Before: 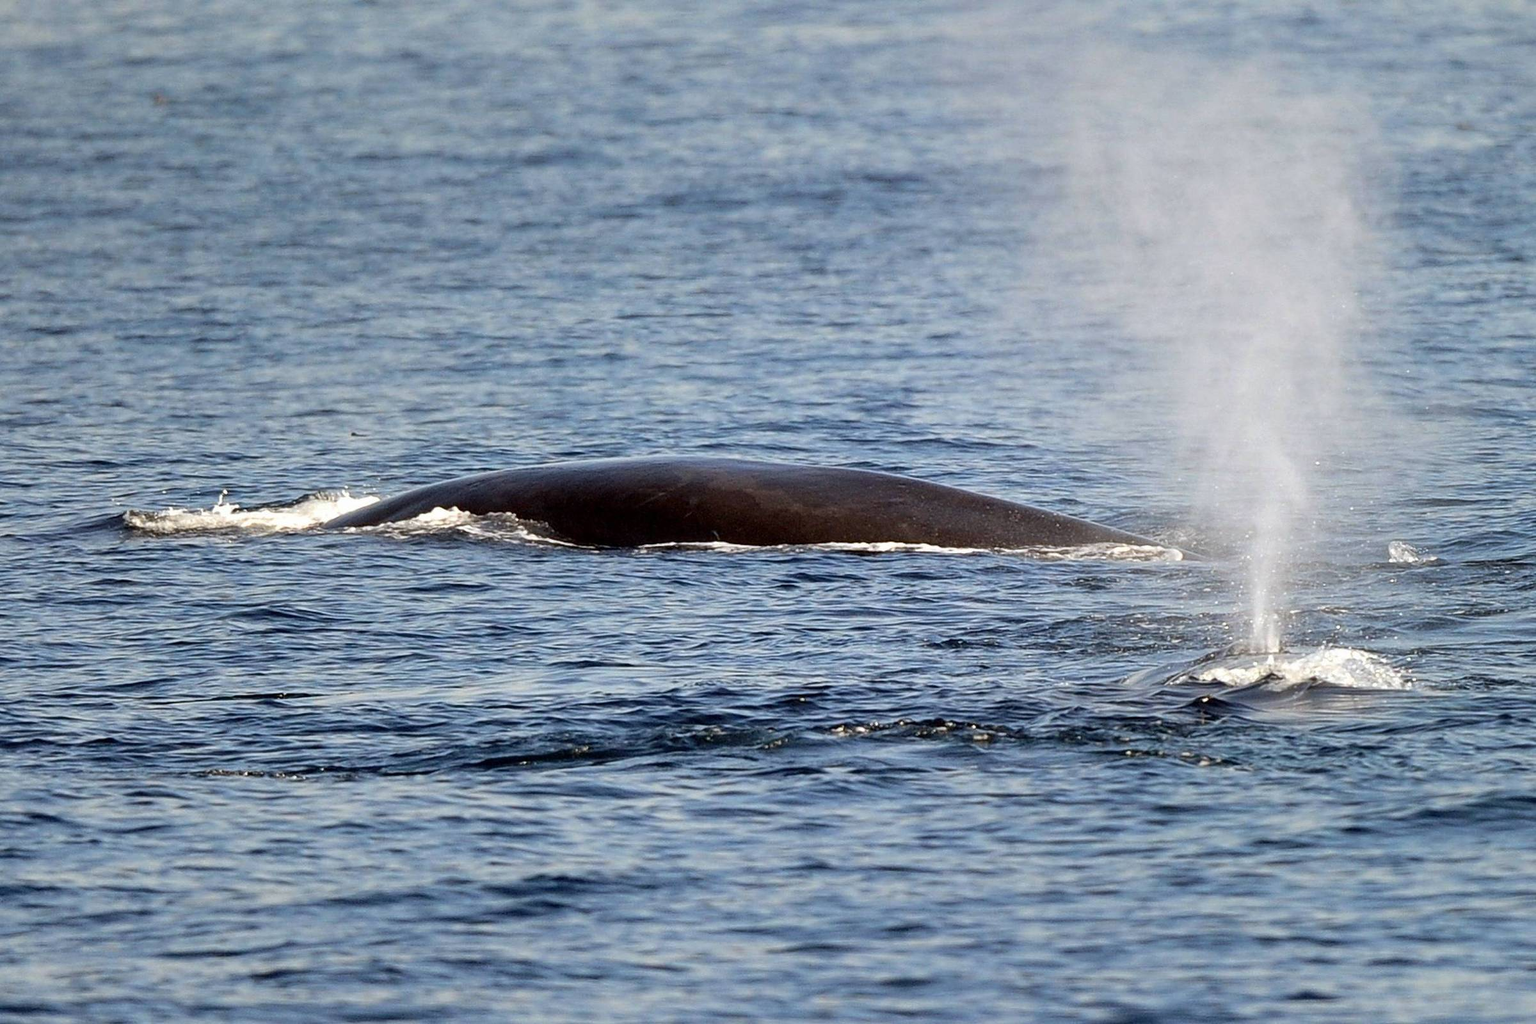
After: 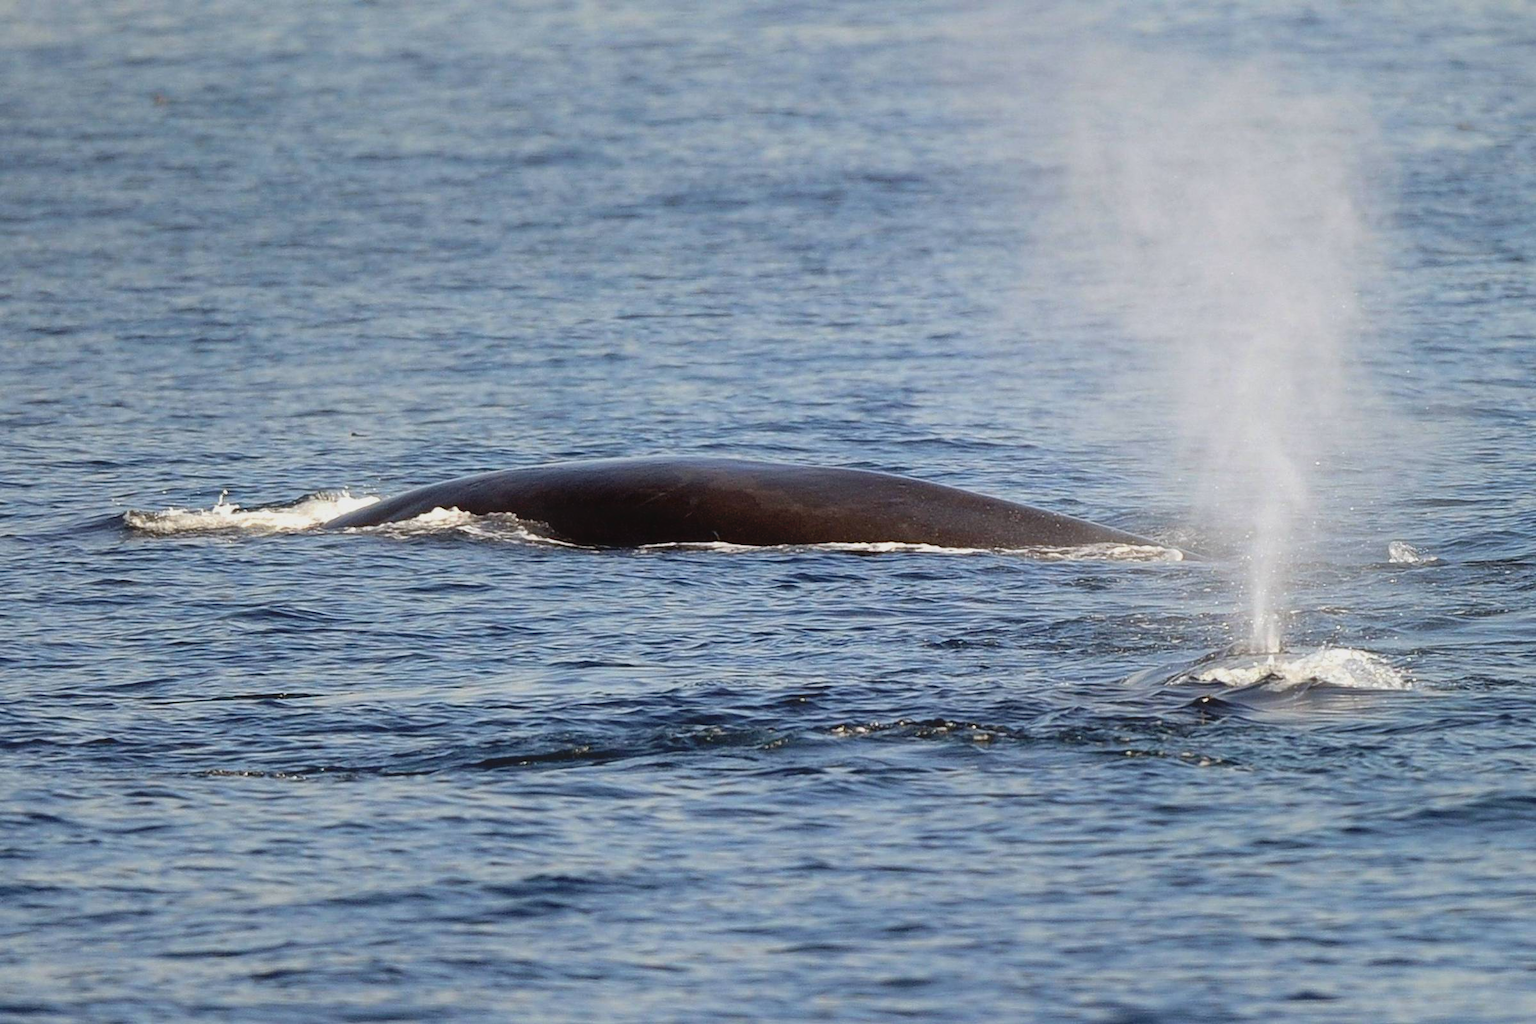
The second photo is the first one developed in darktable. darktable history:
contrast equalizer: y [[0.46, 0.454, 0.451, 0.451, 0.455, 0.46], [0.5 ×6], [0.5 ×6], [0 ×6], [0 ×6]]
white balance: red 1, blue 1
tone equalizer: on, module defaults
